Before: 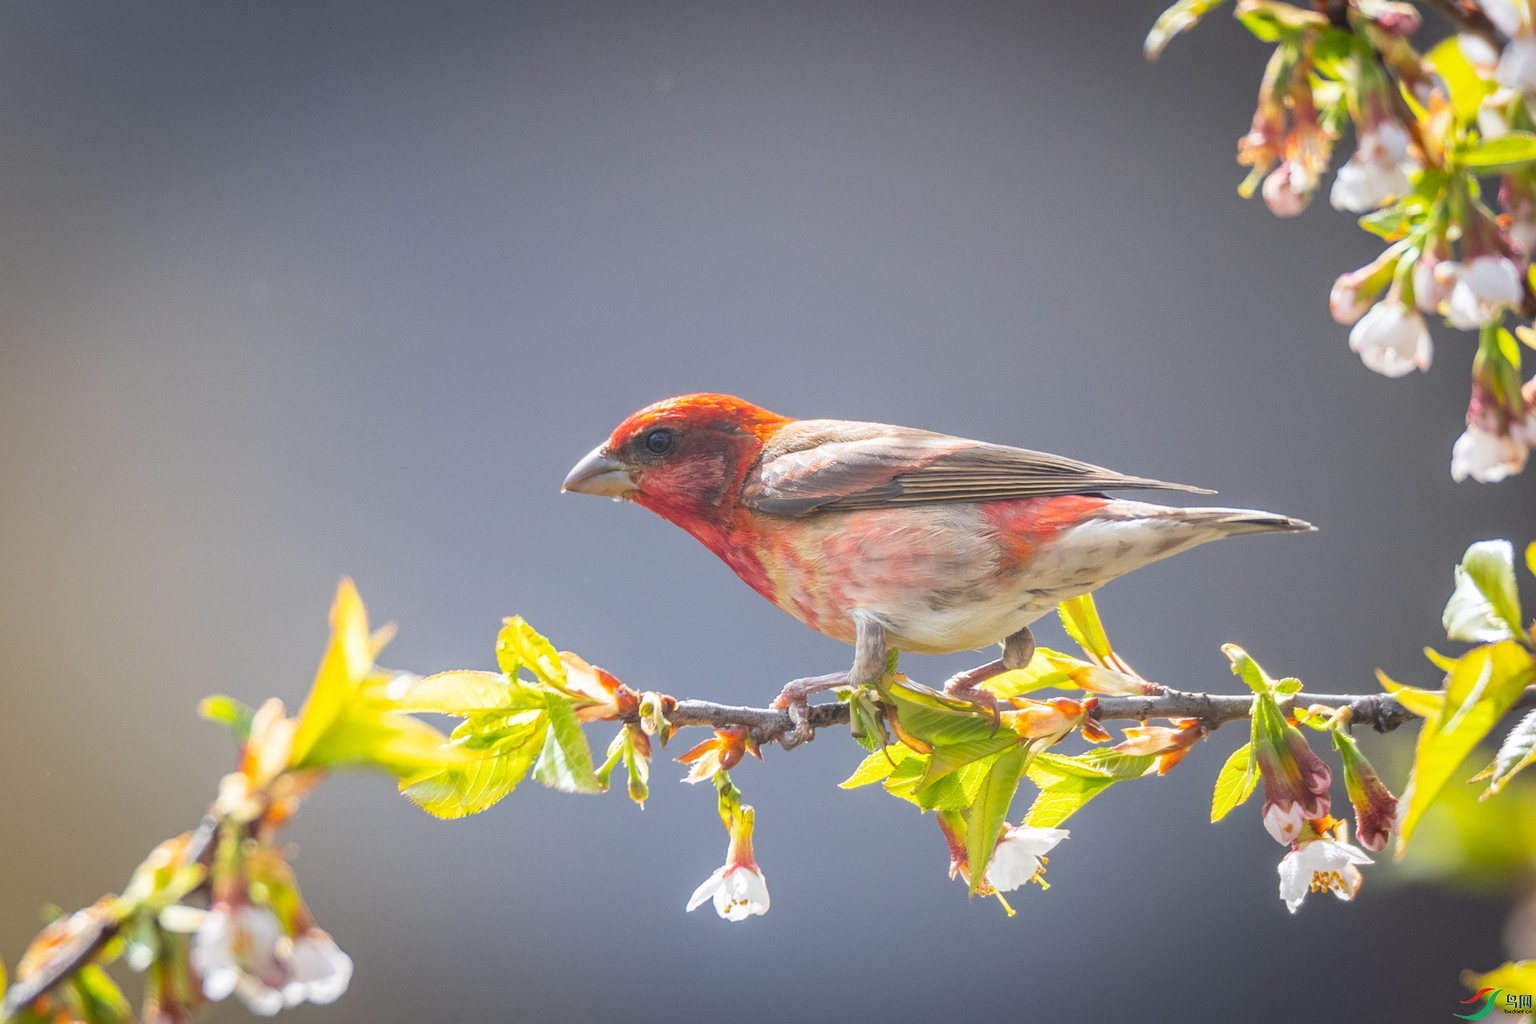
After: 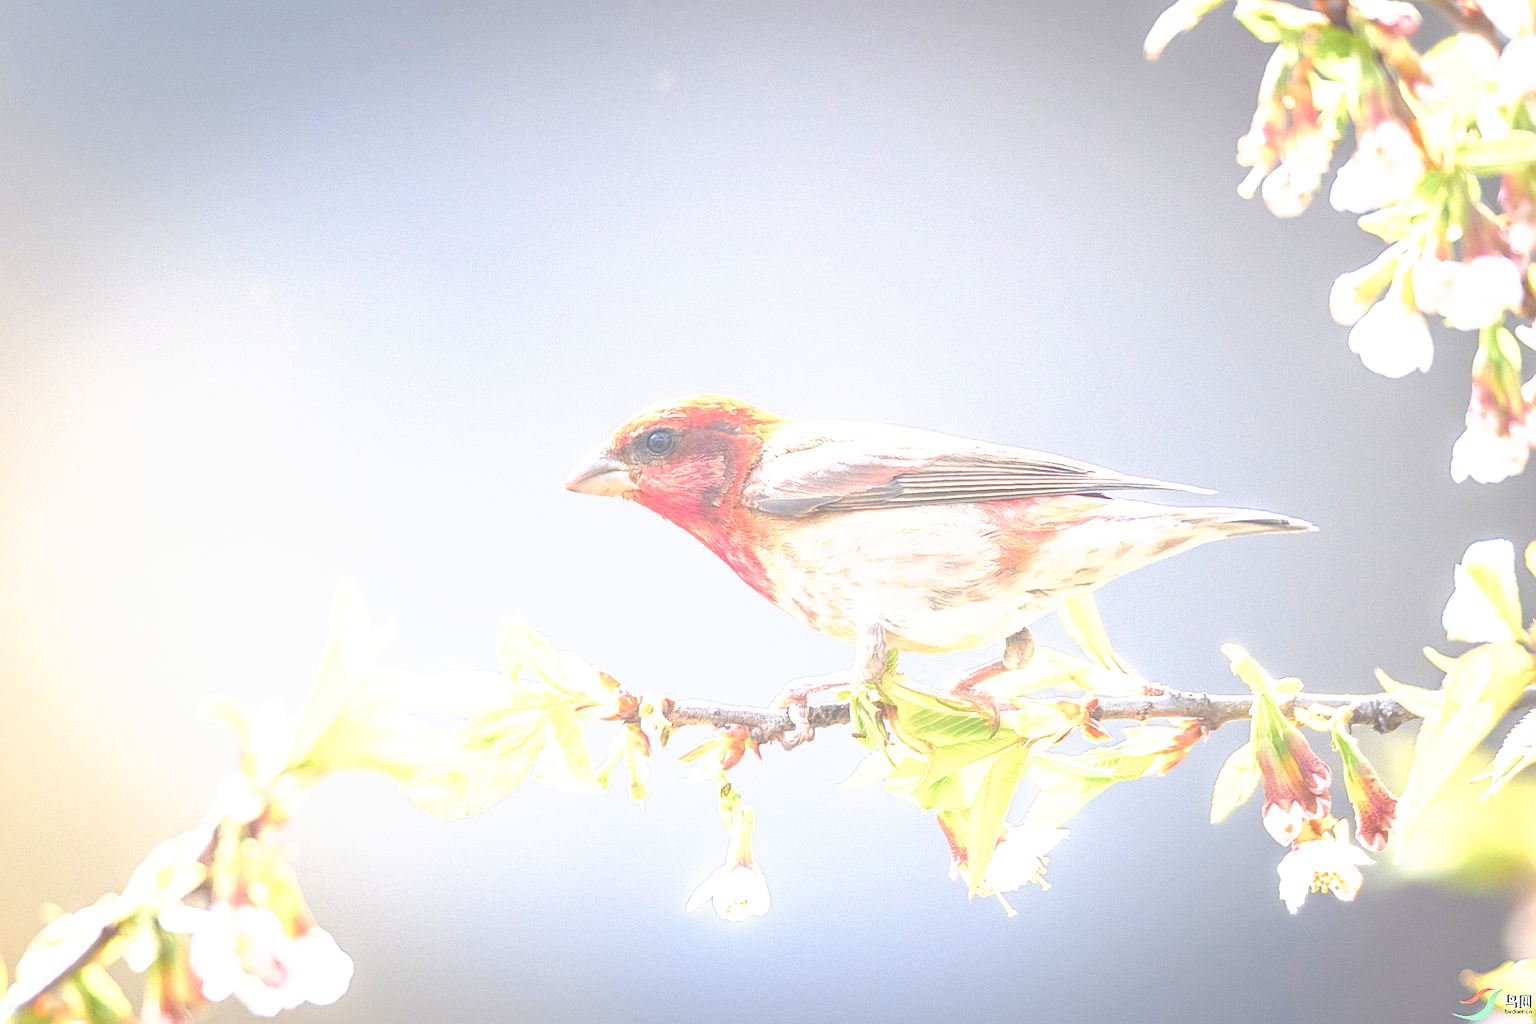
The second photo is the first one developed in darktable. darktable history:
exposure: black level correction 0, exposure 0.6 EV, compensate exposure bias true, compensate highlight preservation false
tone curve: curves: ch0 [(0, 0) (0.003, 0.326) (0.011, 0.332) (0.025, 0.352) (0.044, 0.378) (0.069, 0.4) (0.1, 0.416) (0.136, 0.432) (0.177, 0.468) (0.224, 0.509) (0.277, 0.554) (0.335, 0.6) (0.399, 0.642) (0.468, 0.693) (0.543, 0.753) (0.623, 0.818) (0.709, 0.897) (0.801, 0.974) (0.898, 0.991) (1, 1)], preserve colors none
color balance rgb: perceptual saturation grading › global saturation 20%, perceptual saturation grading › highlights -50%, perceptual saturation grading › shadows 30%, perceptual brilliance grading › global brilliance 10%, perceptual brilliance grading › shadows 15%
sharpen: on, module defaults
